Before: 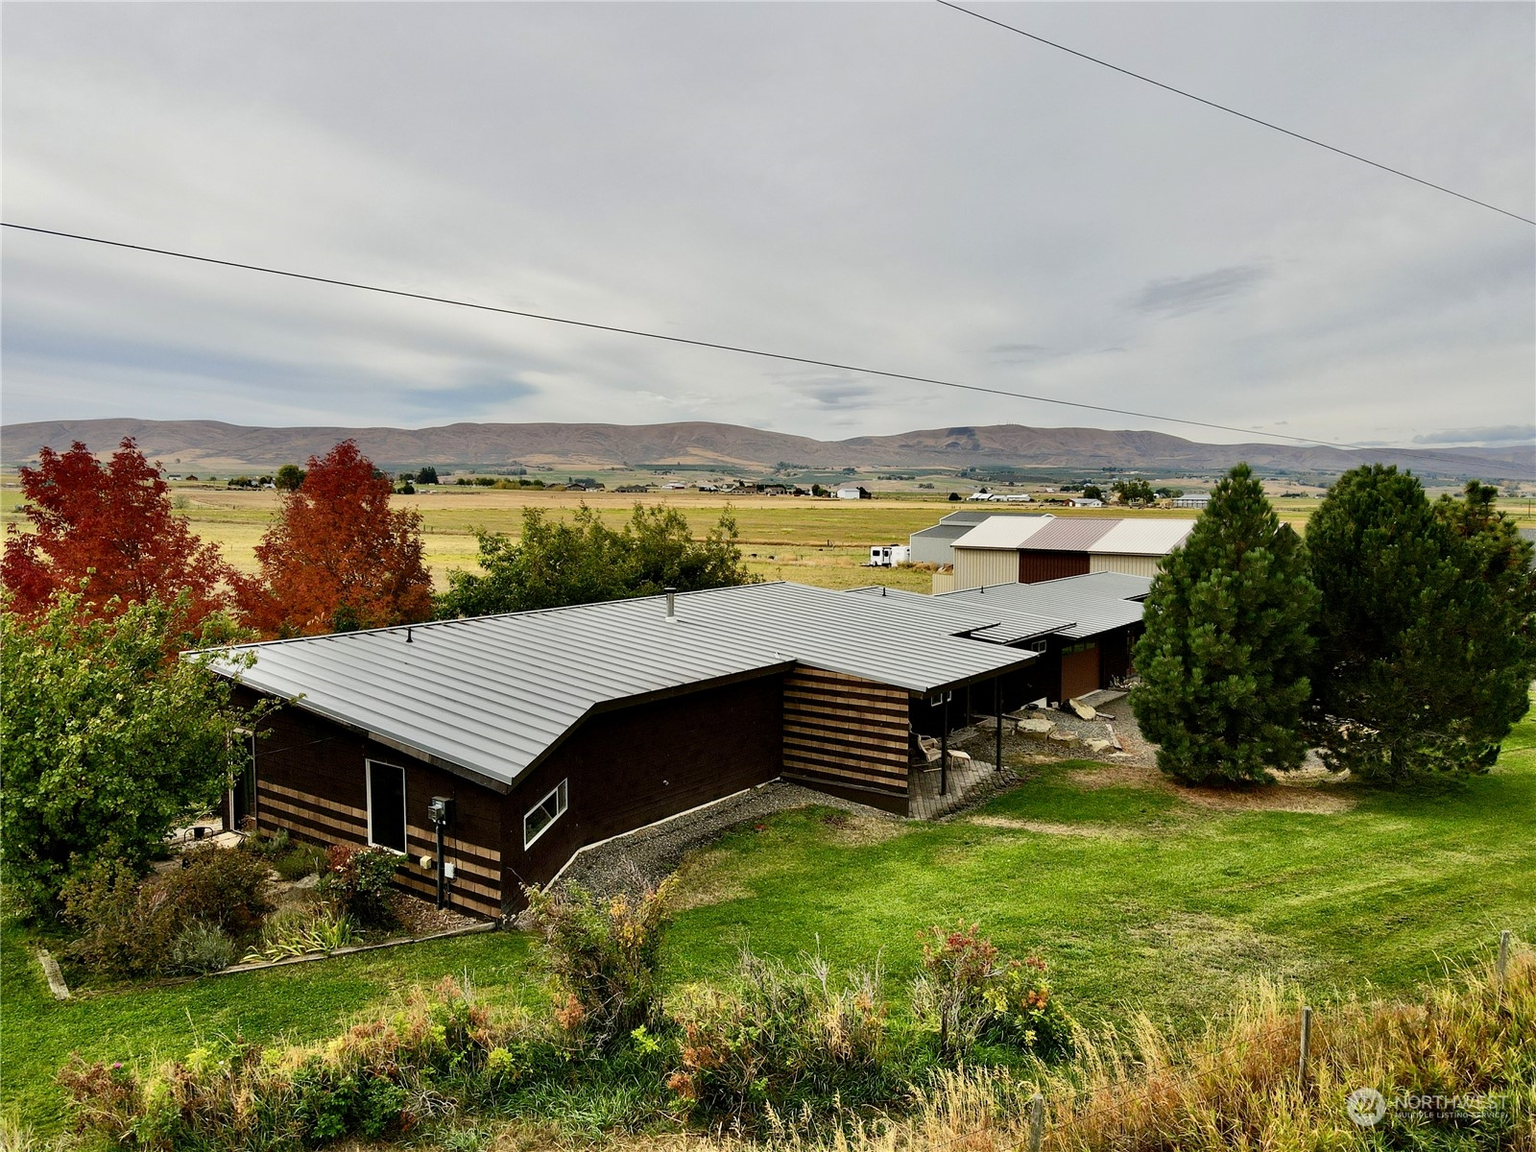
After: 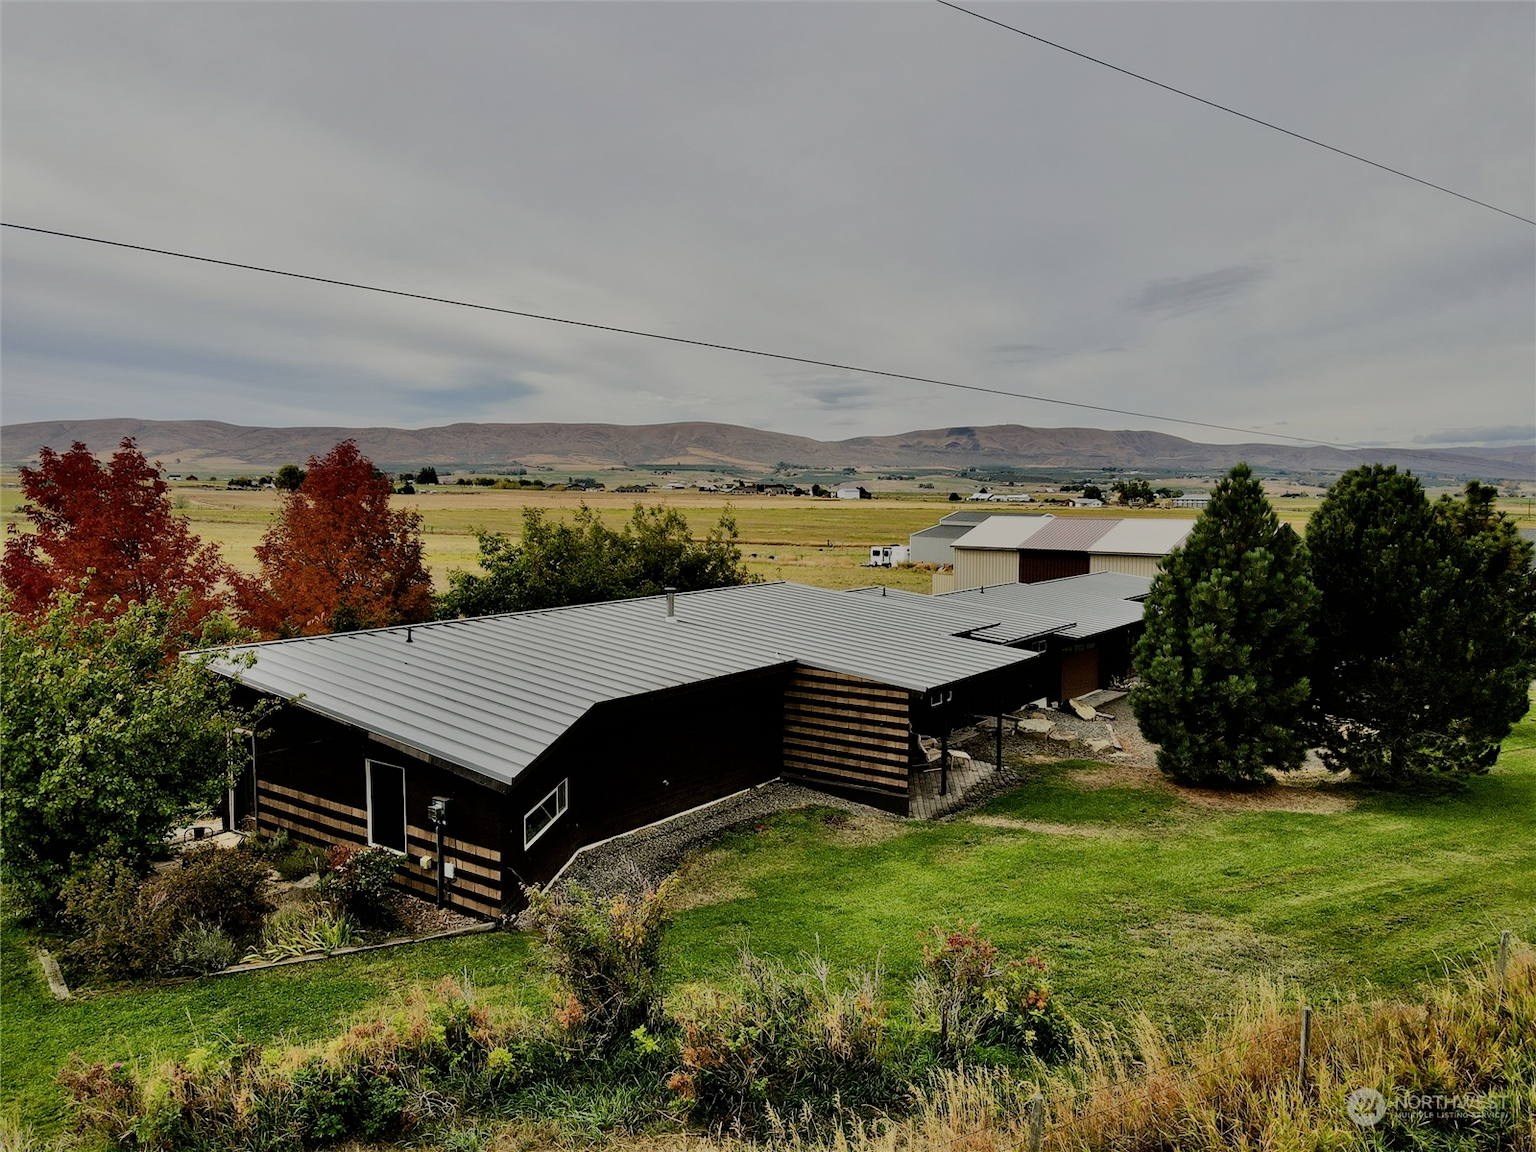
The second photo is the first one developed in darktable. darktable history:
exposure: exposure -0.49 EV, compensate highlight preservation false
filmic rgb: black relative exposure -7.65 EV, white relative exposure 4.56 EV, hardness 3.61
shadows and highlights: shadows 36.3, highlights -27.19, shadows color adjustment 99.15%, highlights color adjustment 0.729%, soften with gaussian
